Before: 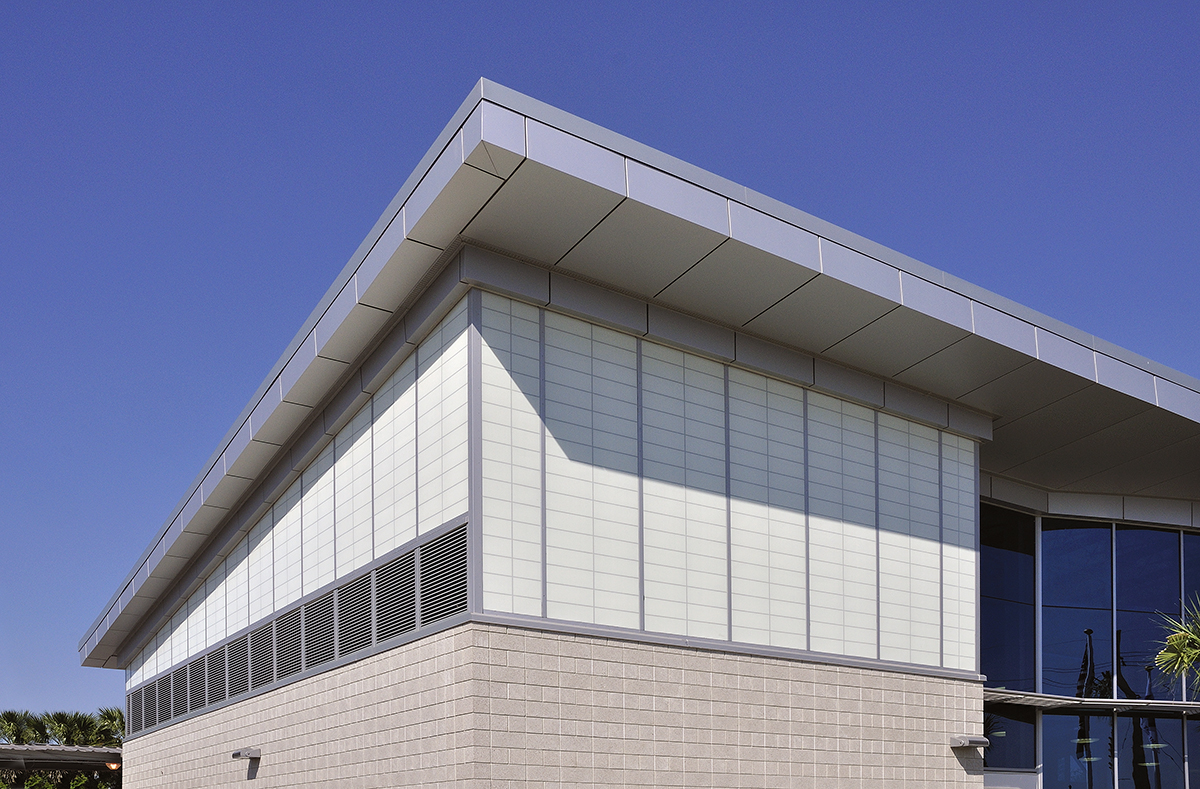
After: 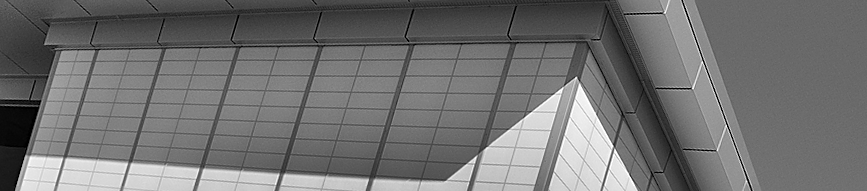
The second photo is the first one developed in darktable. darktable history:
contrast brightness saturation: saturation -1
sharpen: on, module defaults
shadows and highlights: radius 123.98, shadows 100, white point adjustment -3, highlights -100, highlights color adjustment 89.84%, soften with gaussian
crop and rotate: angle 16.12°, top 30.835%, bottom 35.653%
